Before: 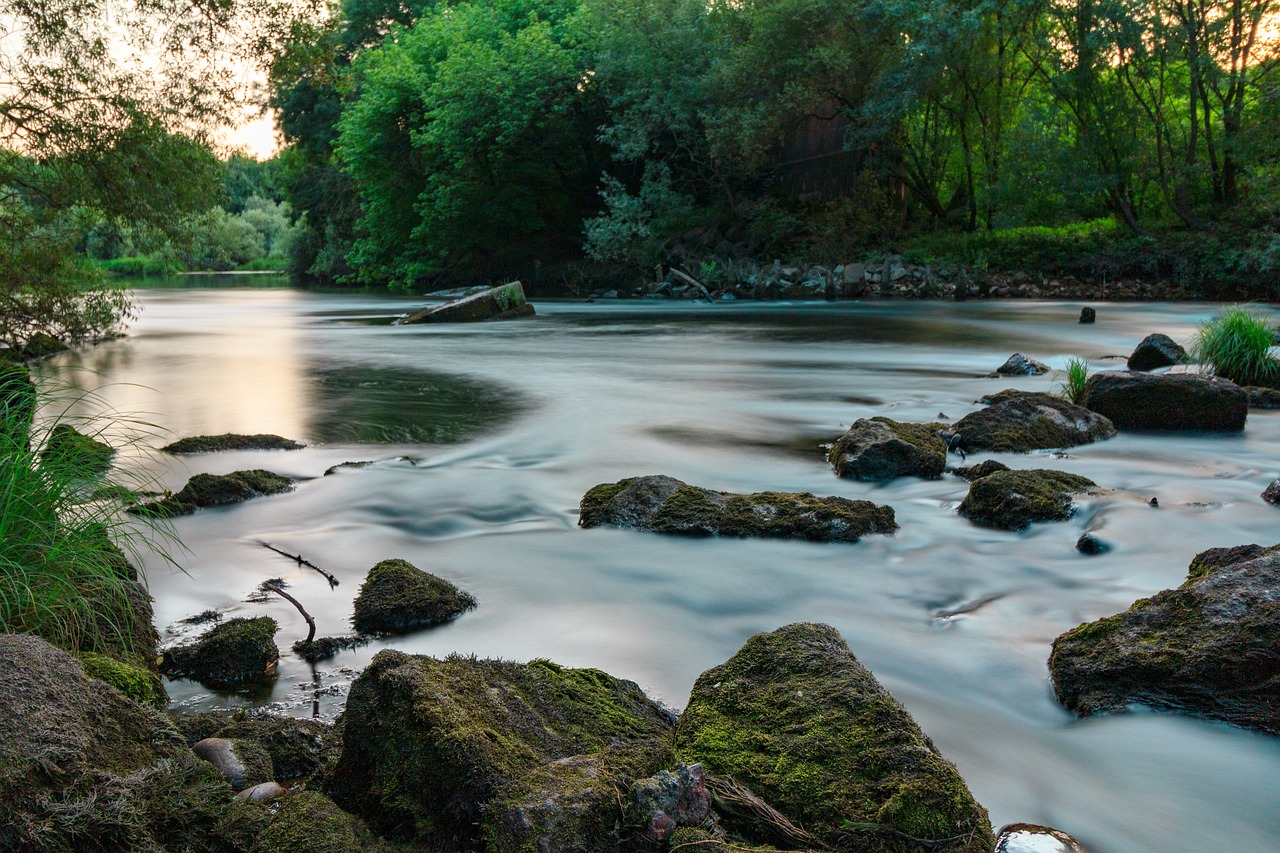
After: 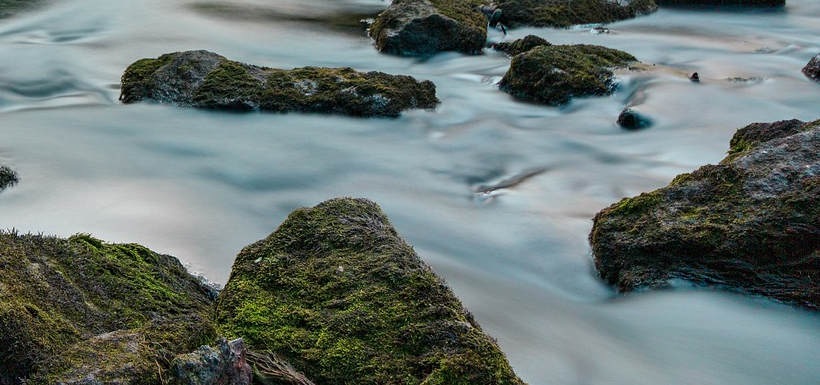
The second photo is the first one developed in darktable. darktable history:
crop and rotate: left 35.9%, top 49.924%, bottom 4.871%
